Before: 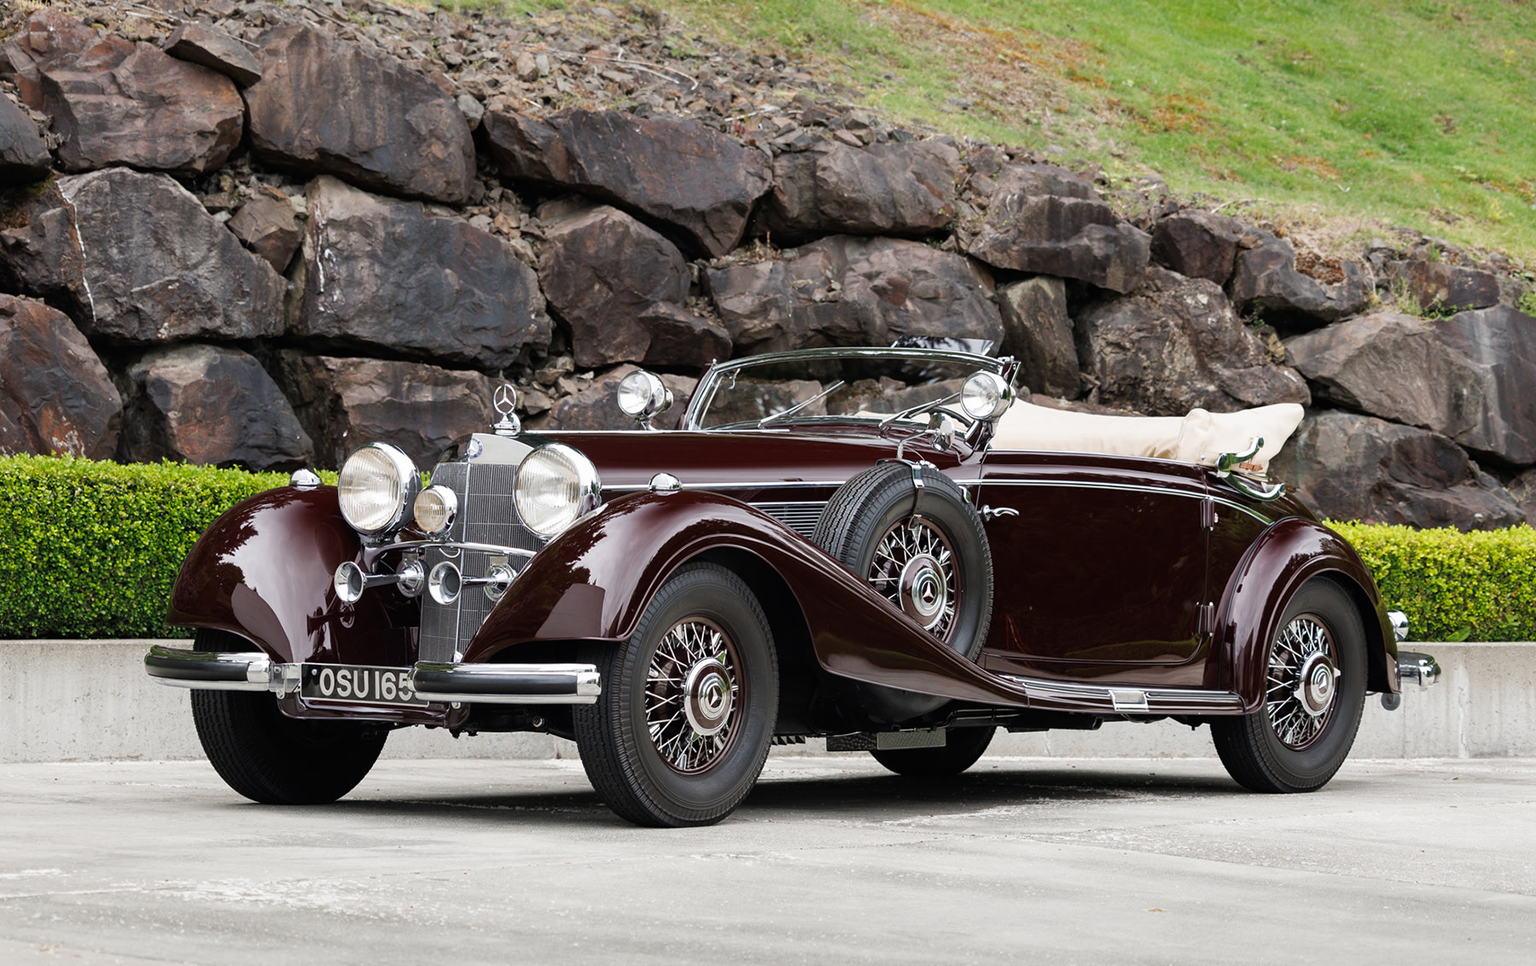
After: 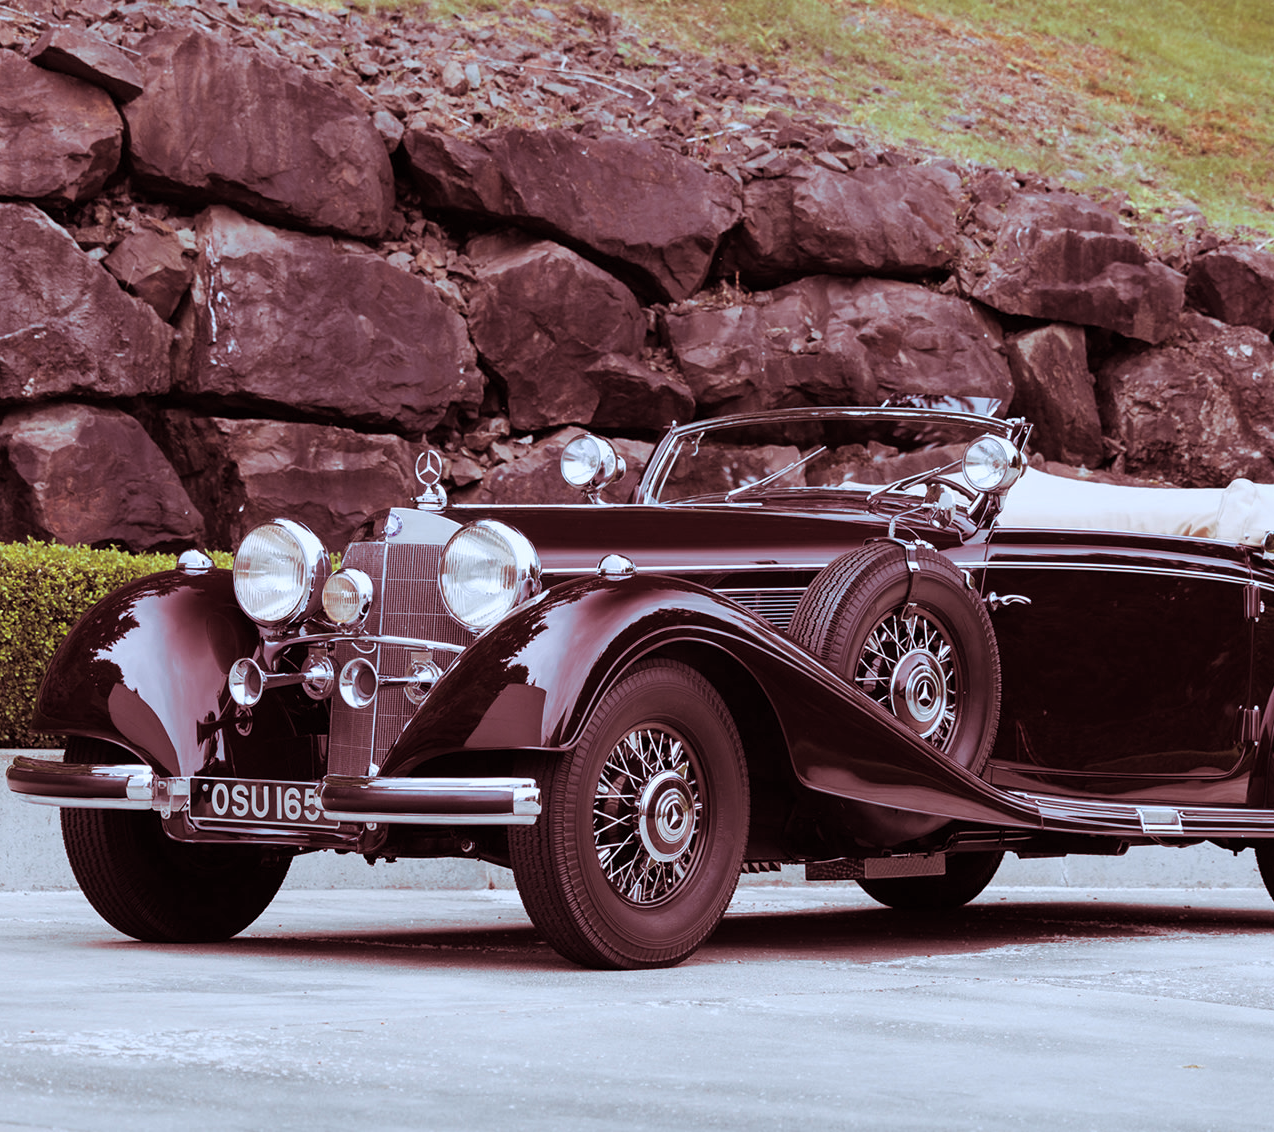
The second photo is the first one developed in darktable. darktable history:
split-toning: highlights › hue 187.2°, highlights › saturation 0.83, balance -68.05, compress 56.43%
color calibration: output R [0.994, 0.059, -0.119, 0], output G [-0.036, 1.09, -0.119, 0], output B [0.078, -0.108, 0.961, 0], illuminant custom, x 0.371, y 0.382, temperature 4281.14 K
crop and rotate: left 9.061%, right 20.142%
